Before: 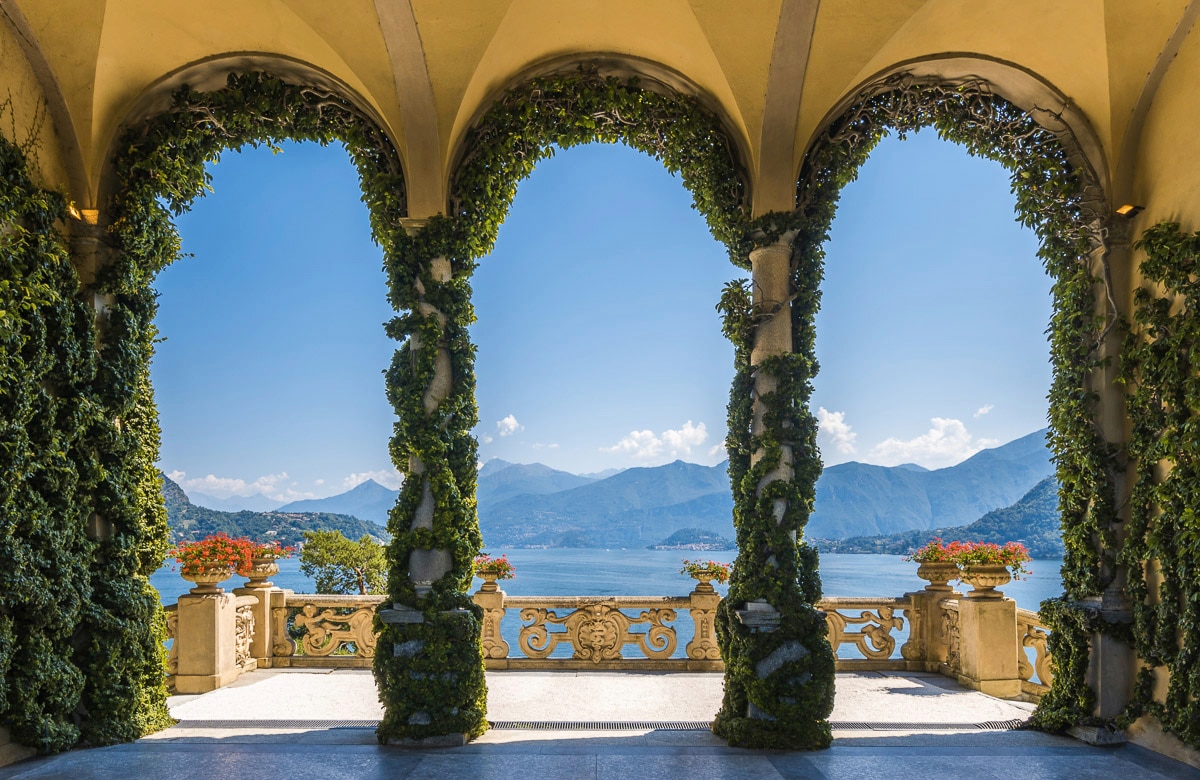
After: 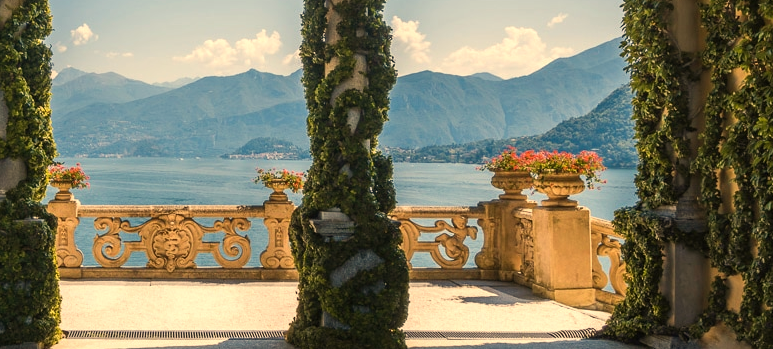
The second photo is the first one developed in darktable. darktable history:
white balance: red 1.138, green 0.996, blue 0.812
crop and rotate: left 35.509%, top 50.238%, bottom 4.934%
